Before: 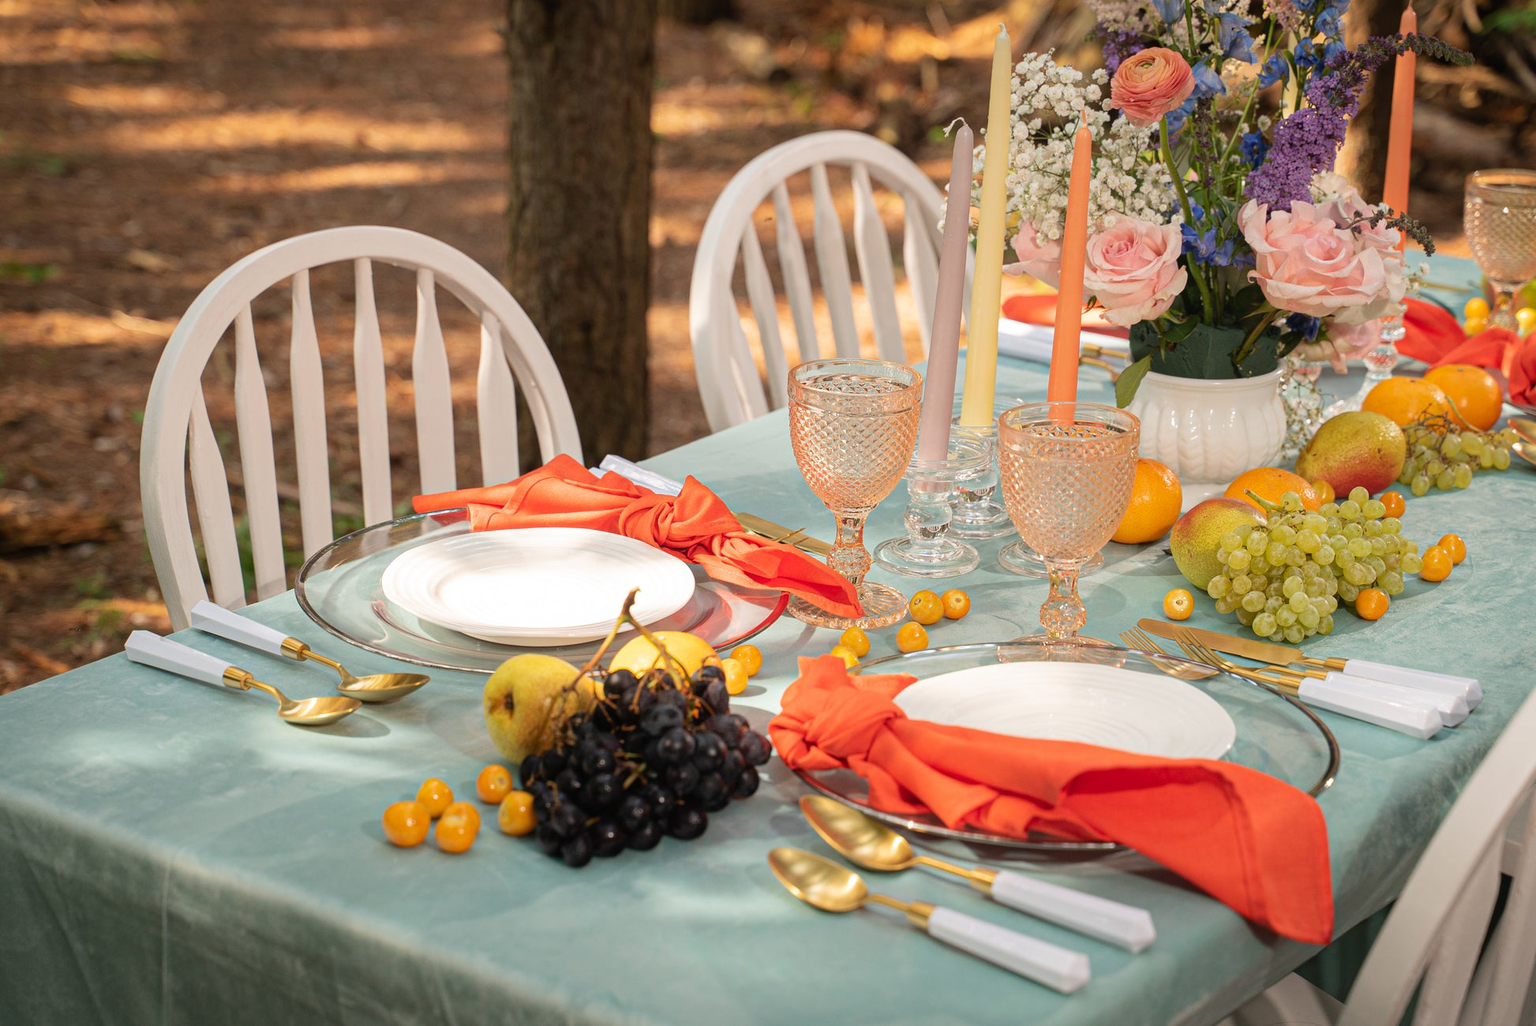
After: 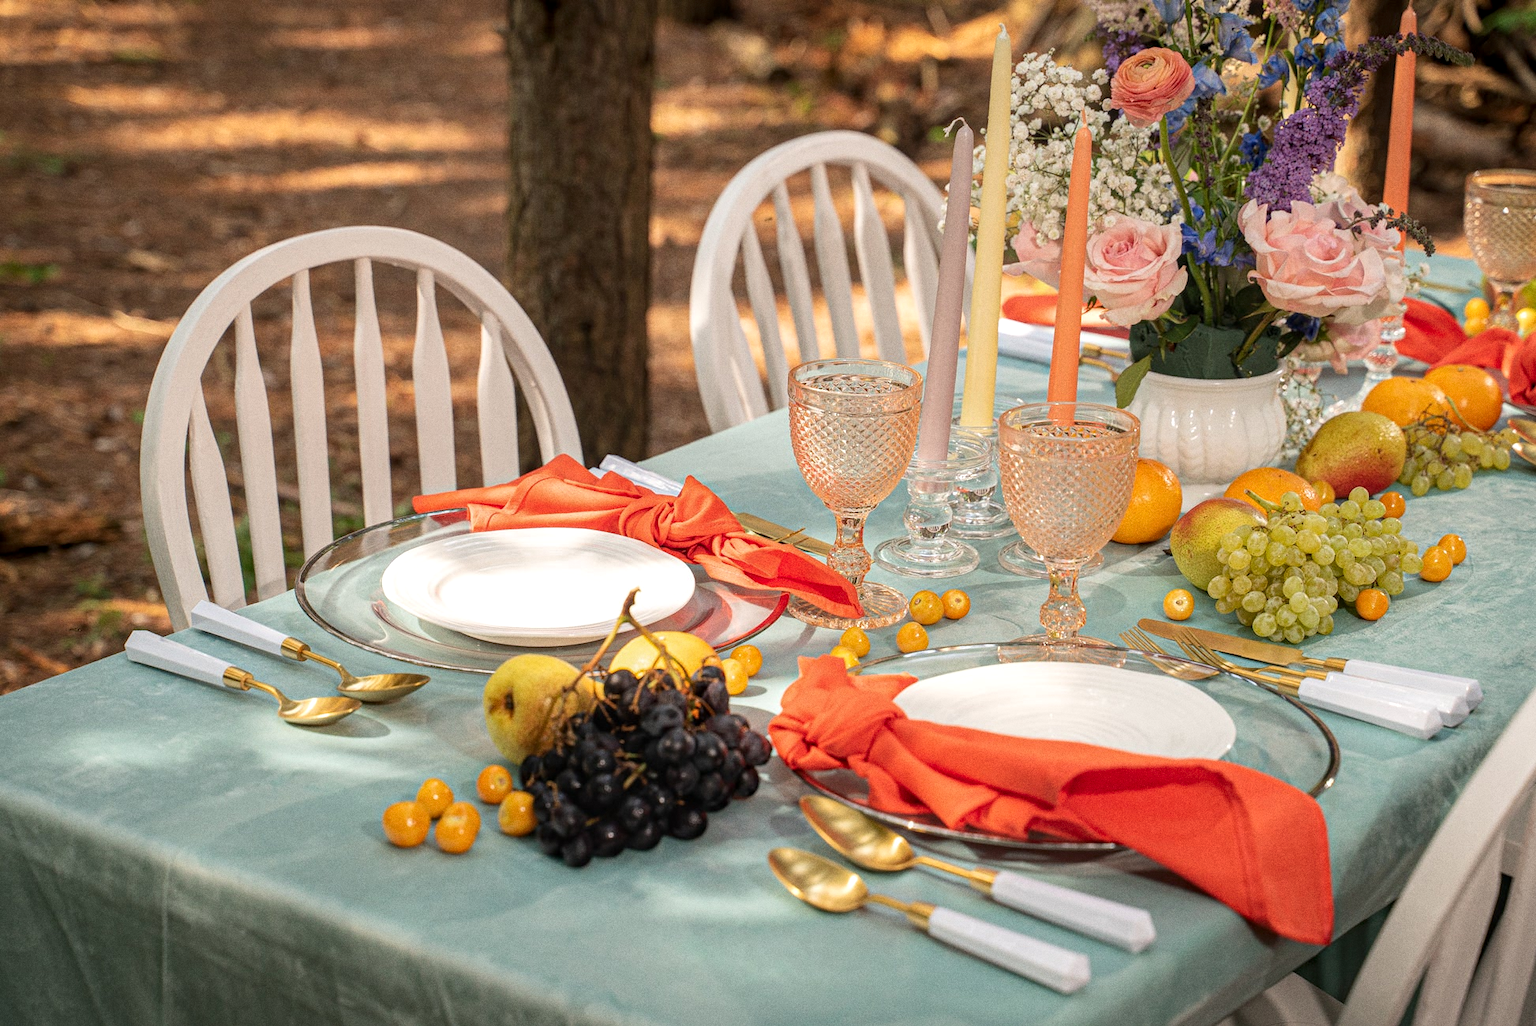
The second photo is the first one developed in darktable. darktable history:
local contrast: on, module defaults
grain: coarseness 0.47 ISO
